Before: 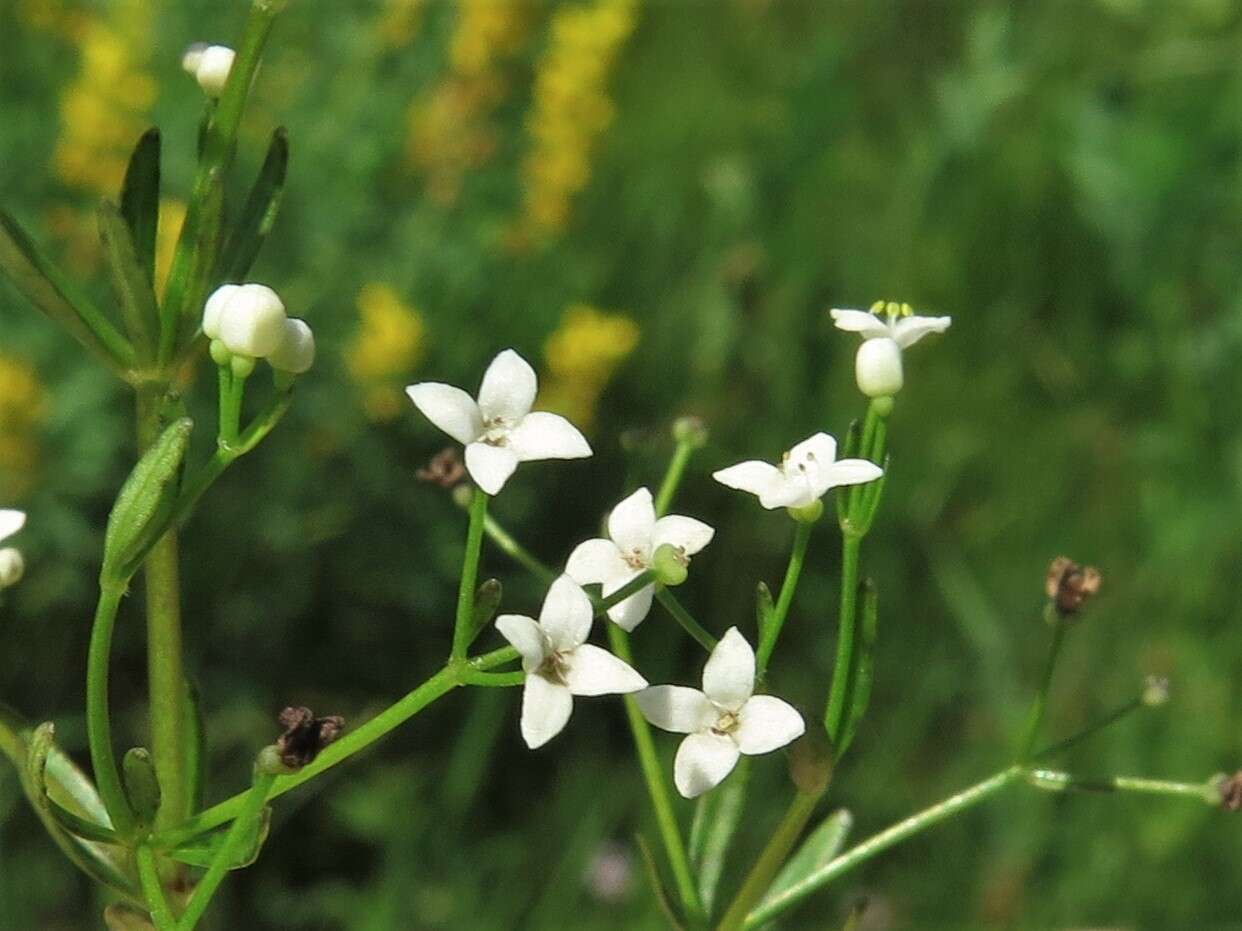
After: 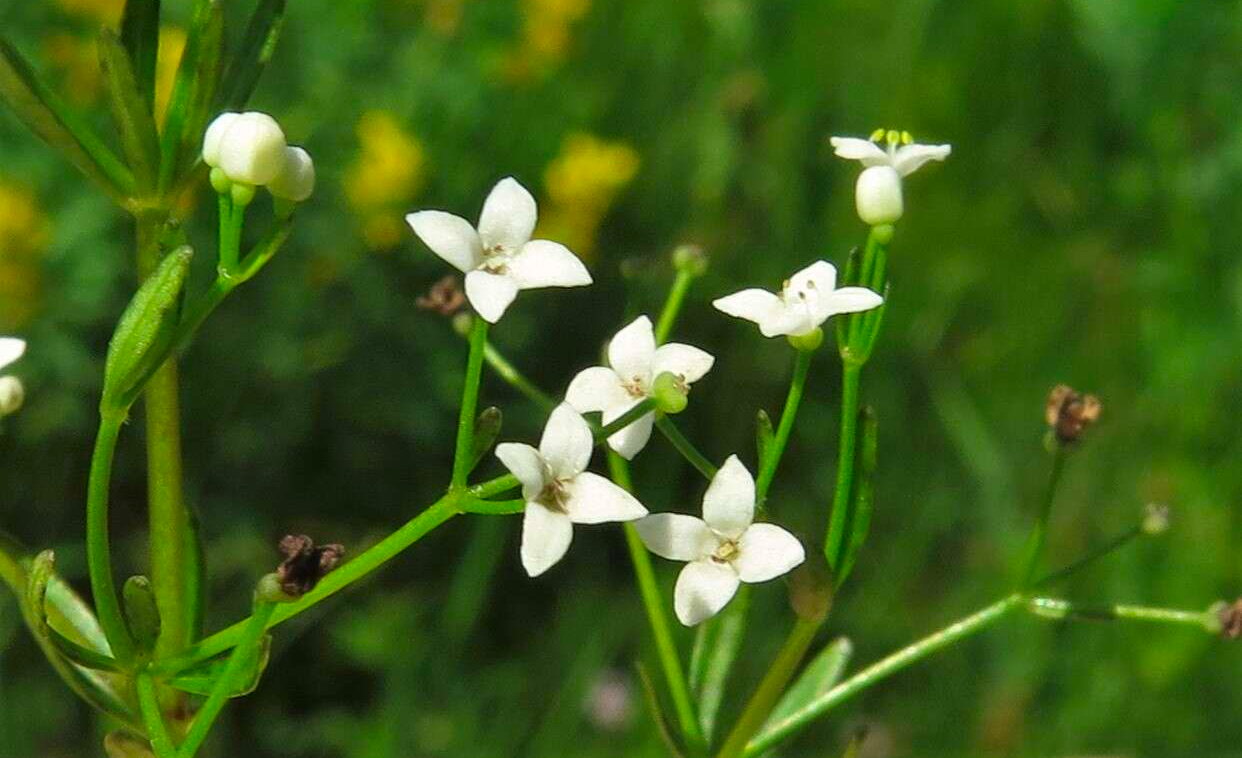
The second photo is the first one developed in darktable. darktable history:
color correction: saturation 1.34
crop and rotate: top 18.507%
